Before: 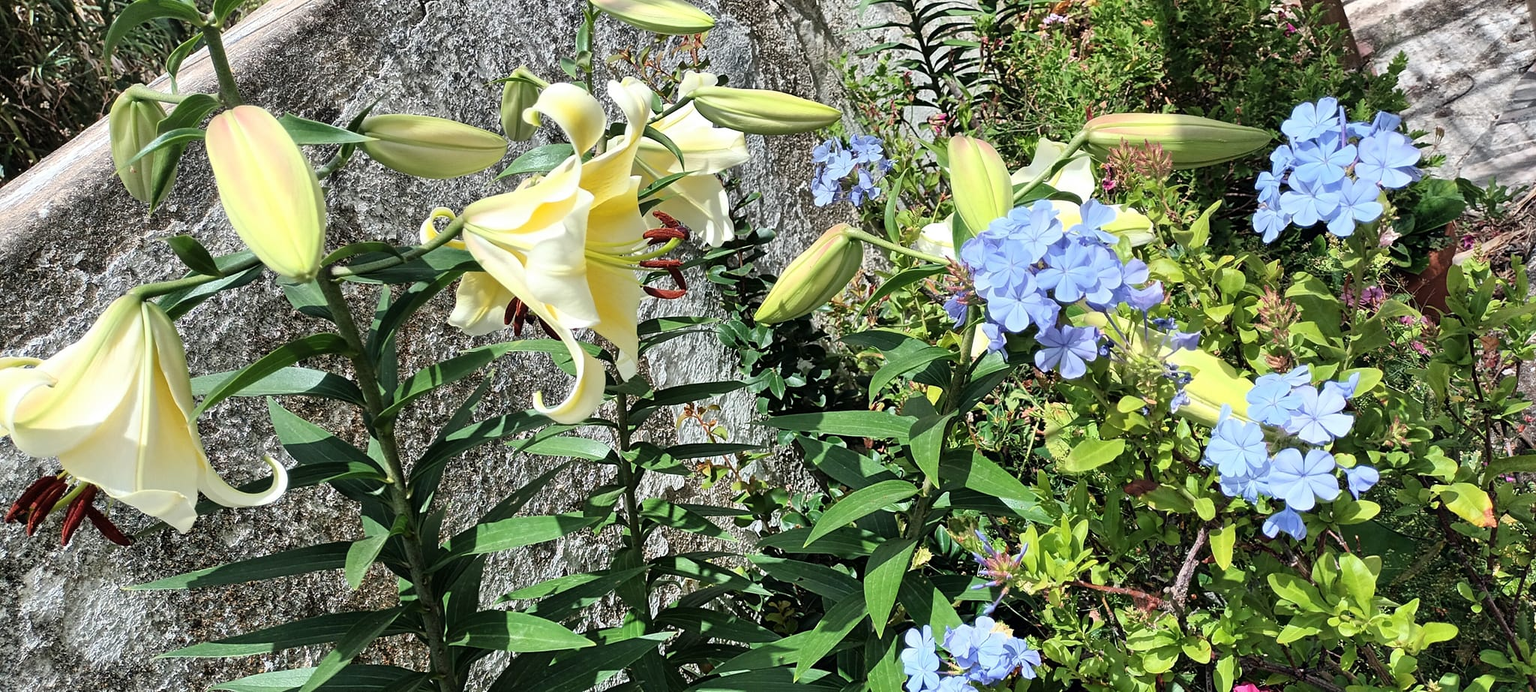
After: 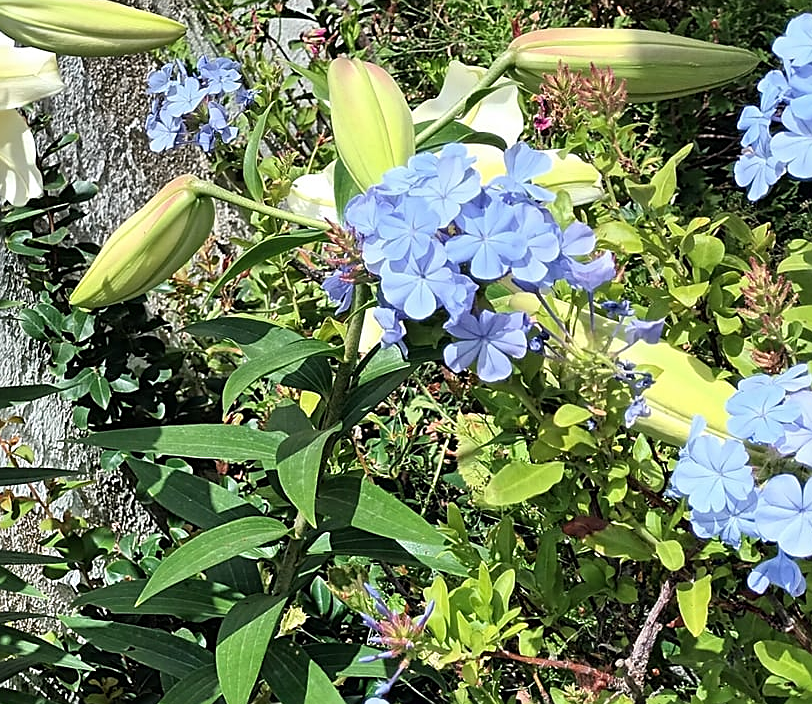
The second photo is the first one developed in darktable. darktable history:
crop: left 45.721%, top 13.393%, right 14.118%, bottom 10.01%
sharpen: on, module defaults
